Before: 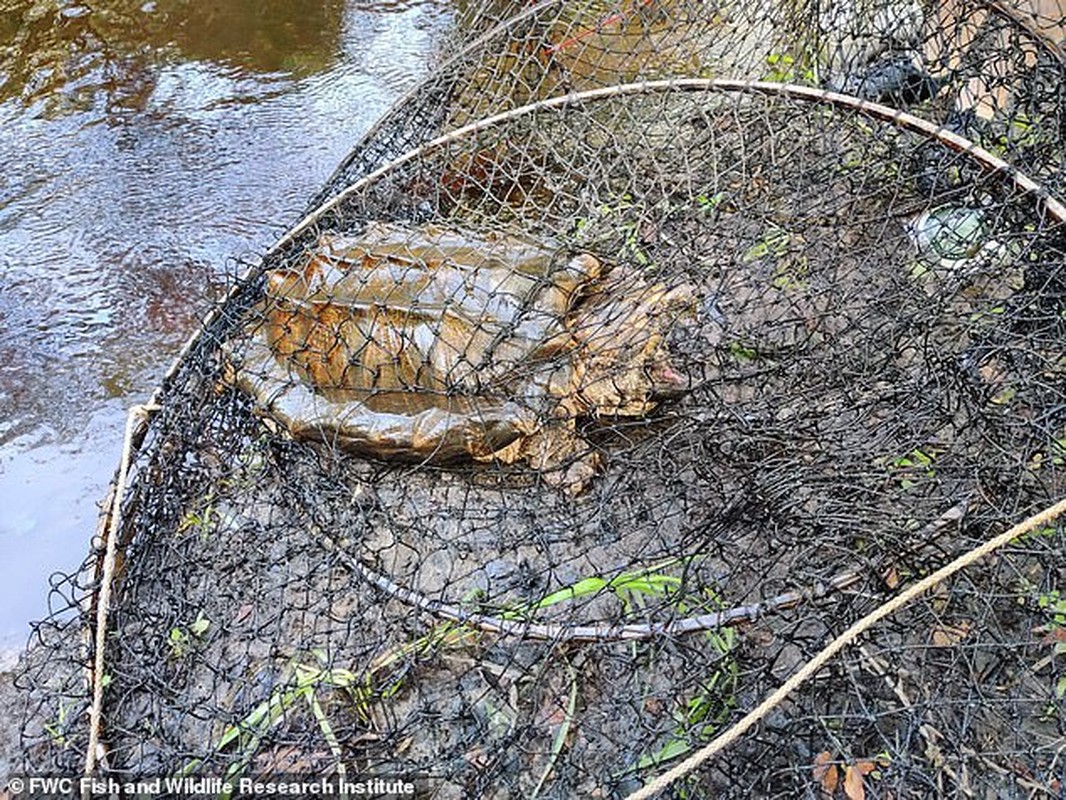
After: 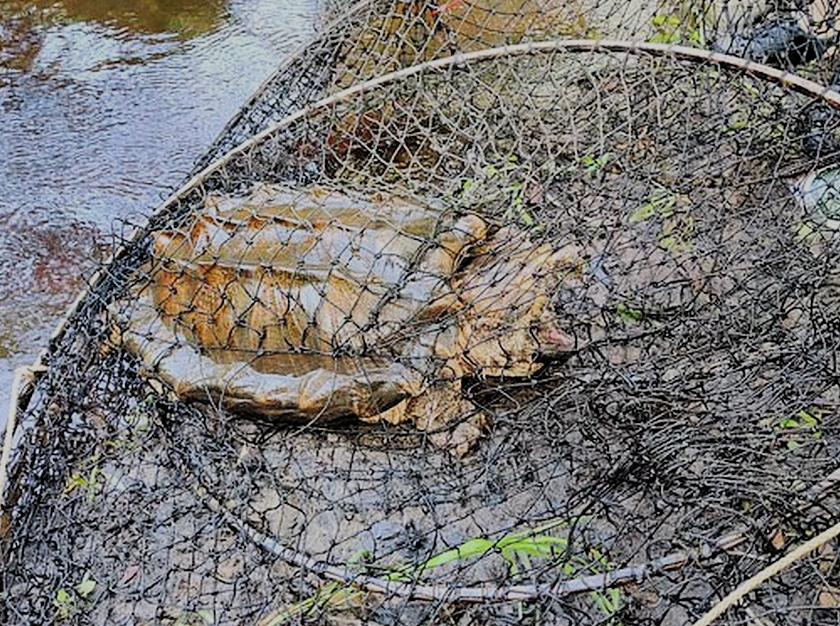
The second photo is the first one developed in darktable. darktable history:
crop and rotate: left 10.745%, top 5.057%, right 10.39%, bottom 16.668%
color balance rgb: linear chroma grading › global chroma 8.718%, perceptual saturation grading › global saturation 0.892%, saturation formula JzAzBz (2021)
filmic rgb: black relative exposure -7.21 EV, white relative exposure 5.37 EV, threshold 5.99 EV, hardness 3.02, color science v4 (2020), enable highlight reconstruction true
